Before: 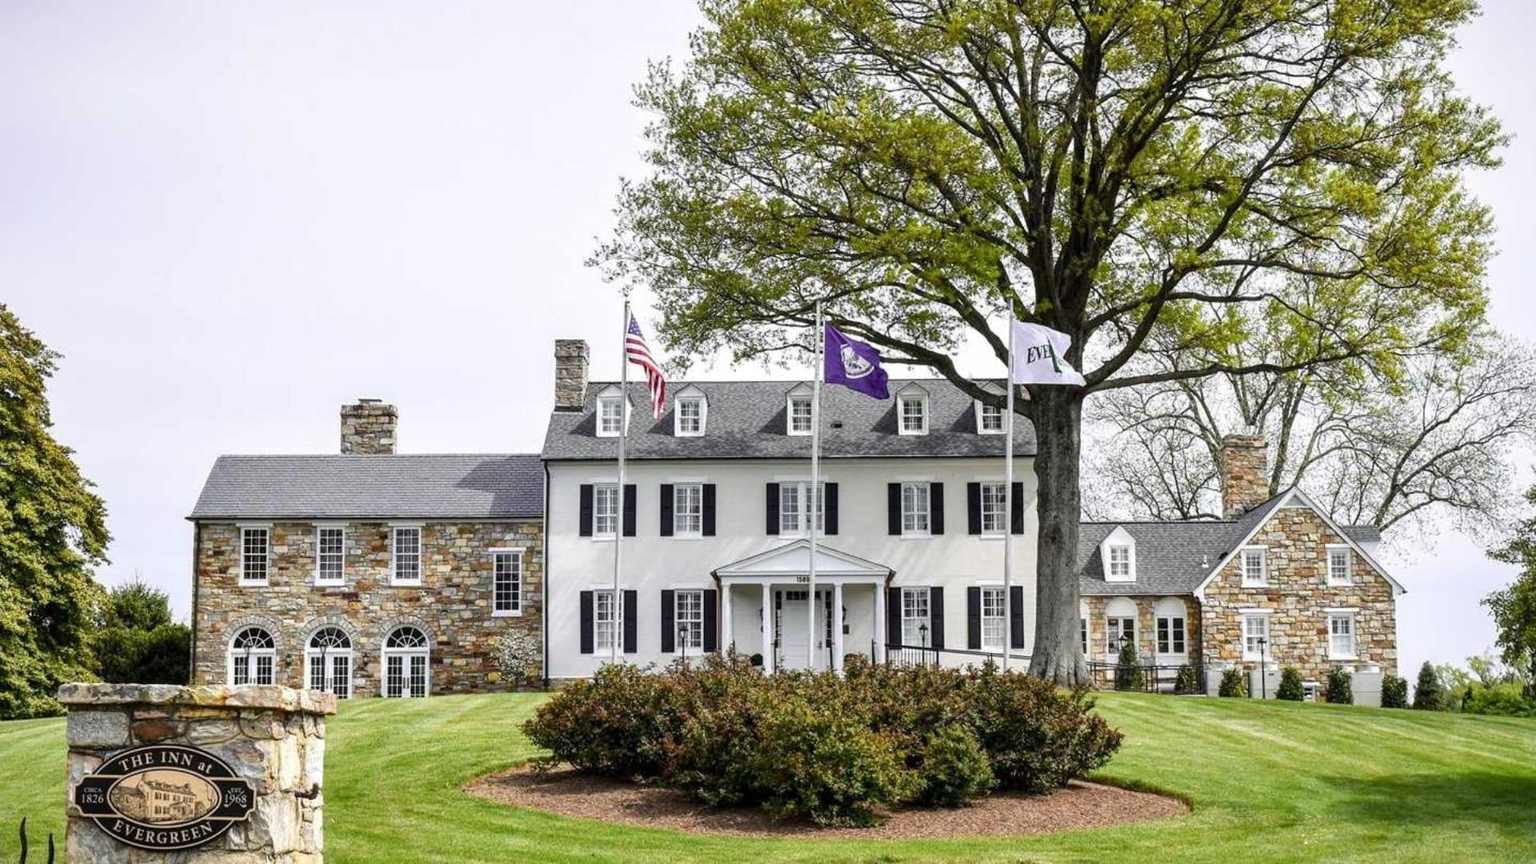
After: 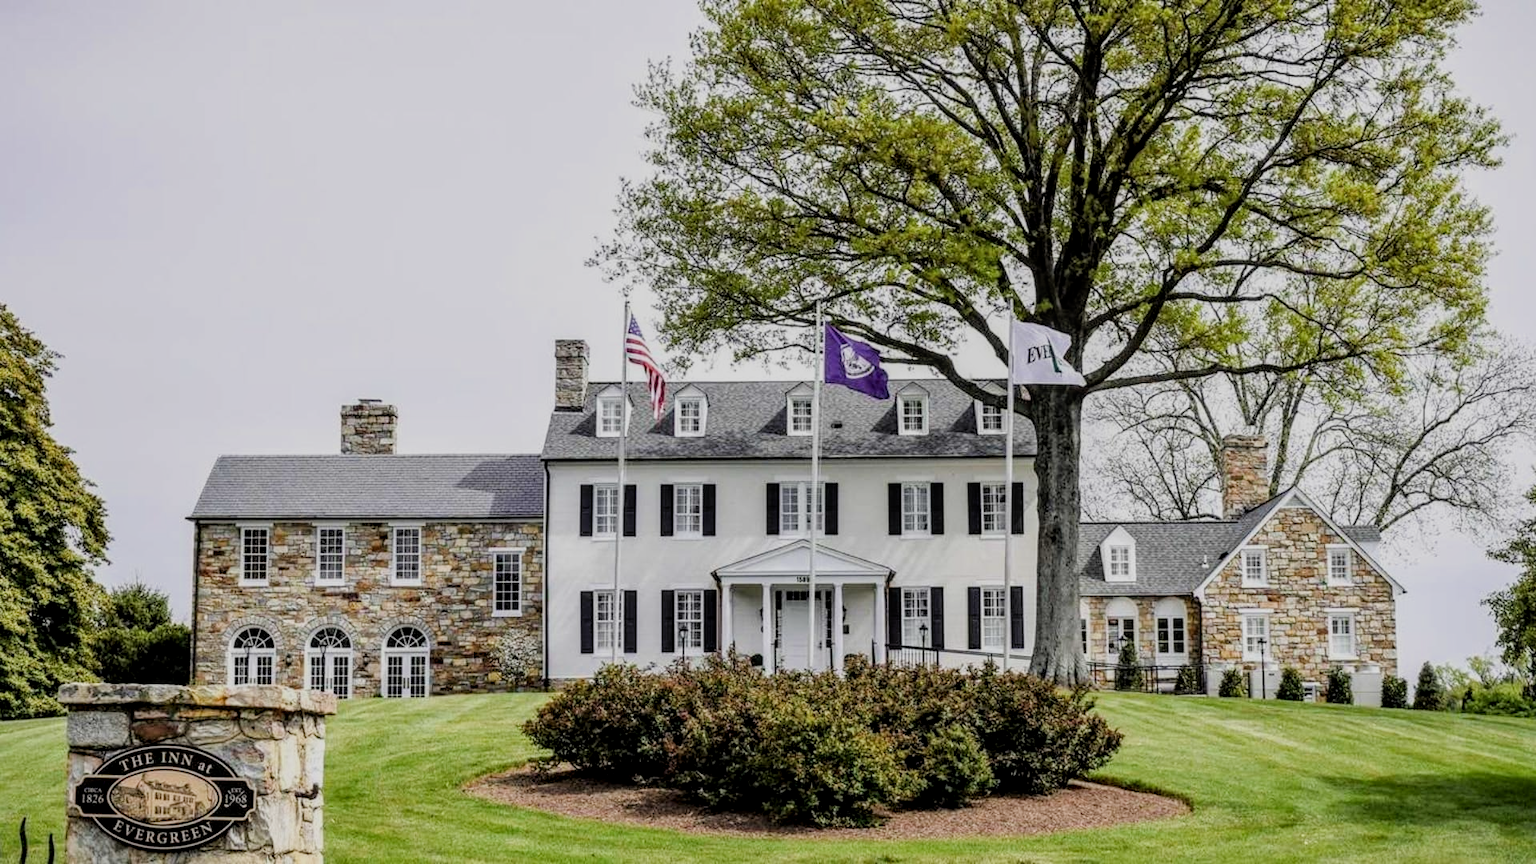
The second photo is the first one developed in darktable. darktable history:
filmic rgb: black relative exposure -6.68 EV, white relative exposure 4.56 EV, hardness 3.25
local contrast: on, module defaults
